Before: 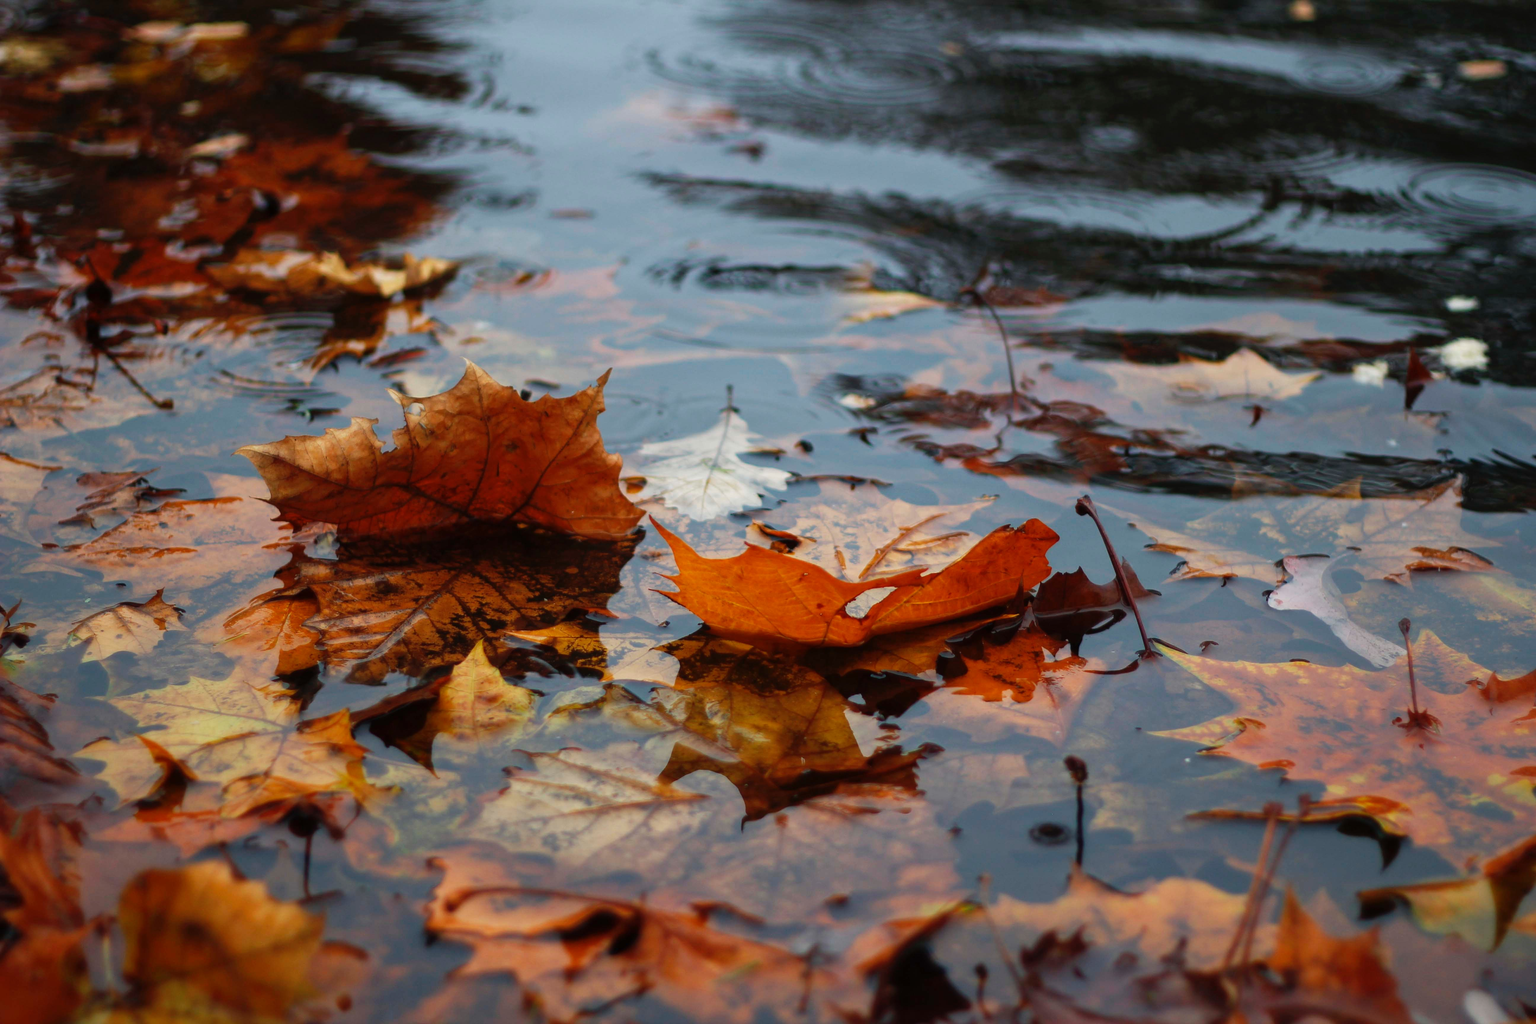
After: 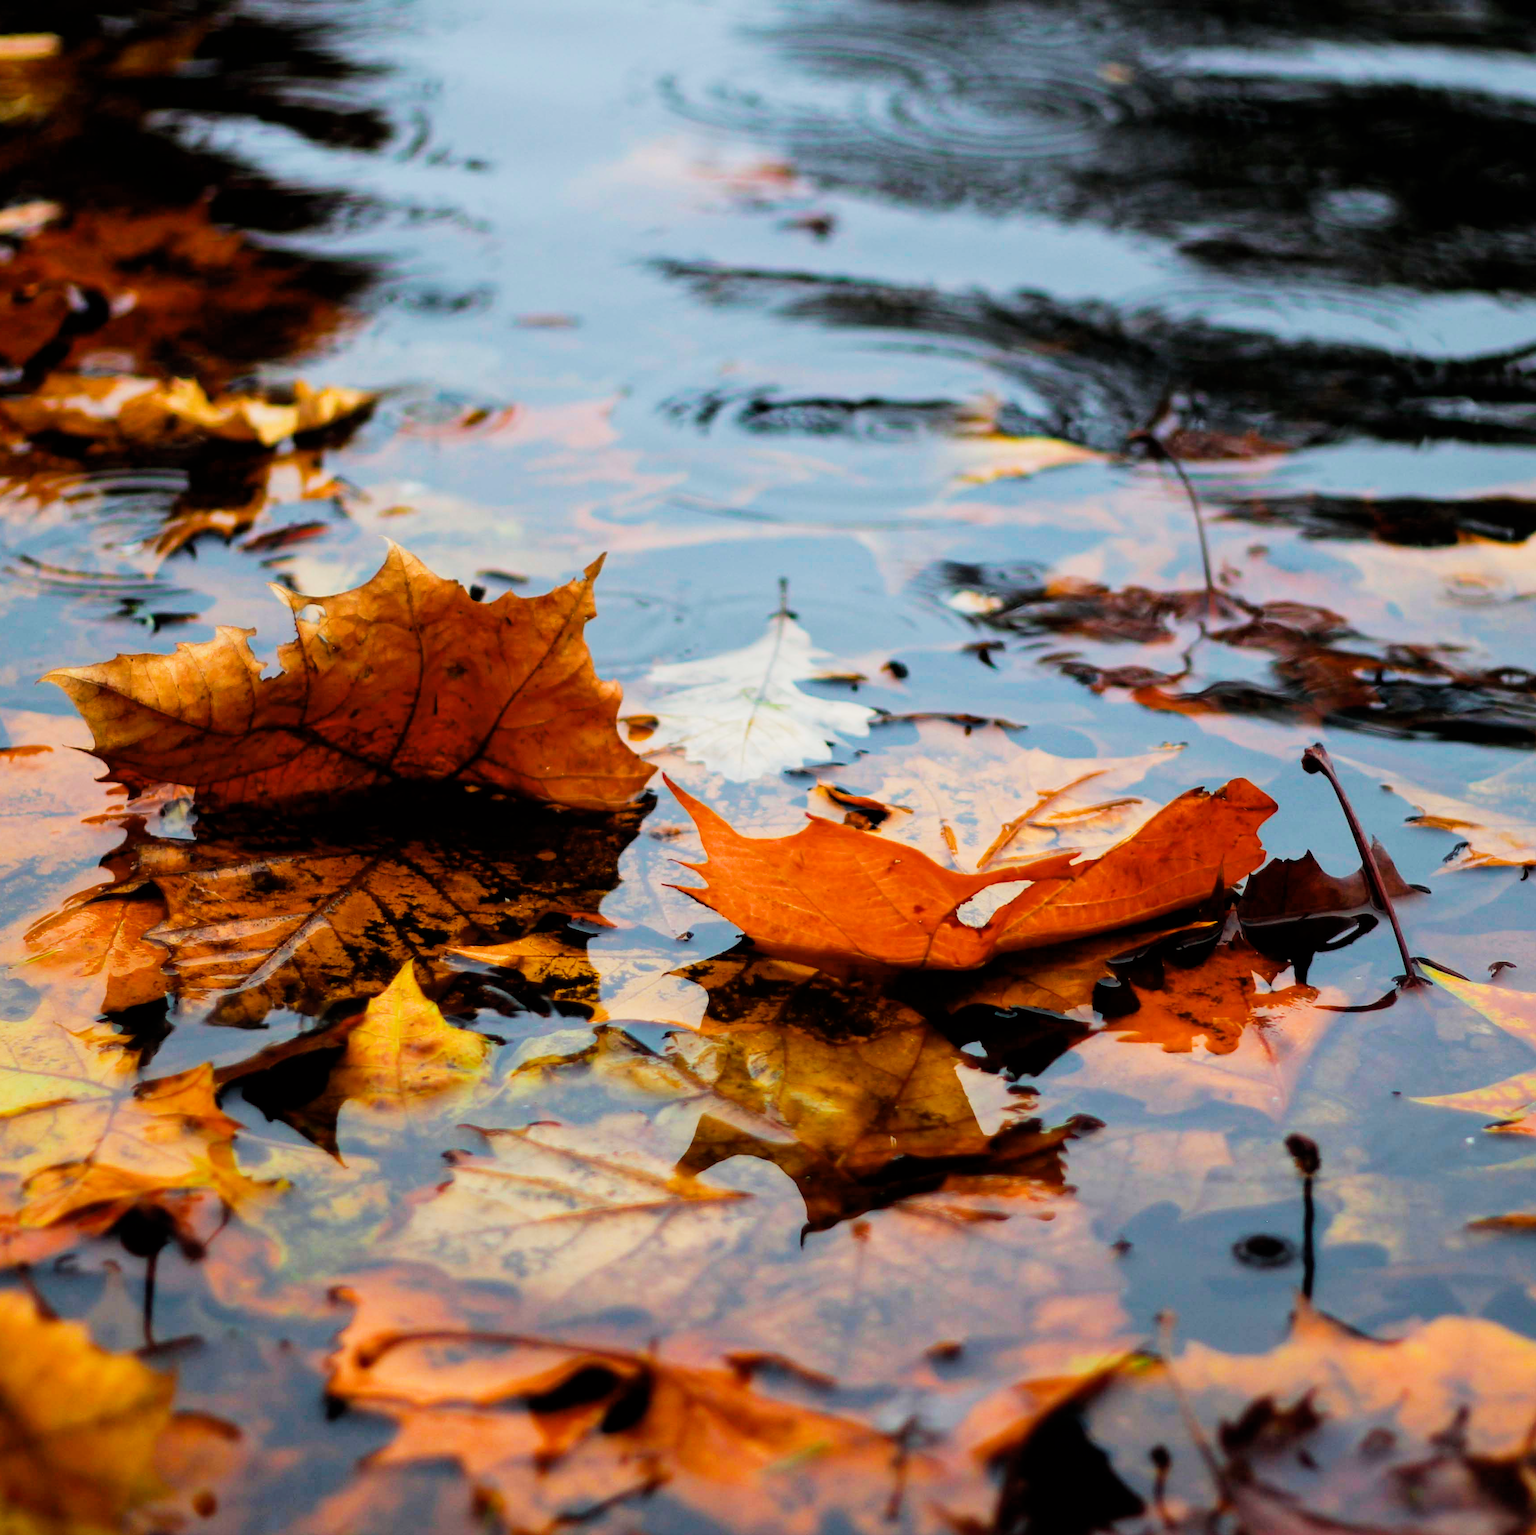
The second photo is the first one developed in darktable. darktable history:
crop and rotate: left 13.537%, right 19.796%
color balance rgb: perceptual saturation grading › global saturation 20%, global vibrance 20%
exposure: black level correction 0, exposure 0.7 EV, compensate exposure bias true, compensate highlight preservation false
filmic rgb: black relative exposure -5 EV, hardness 2.88, contrast 1.3, highlights saturation mix -30%
